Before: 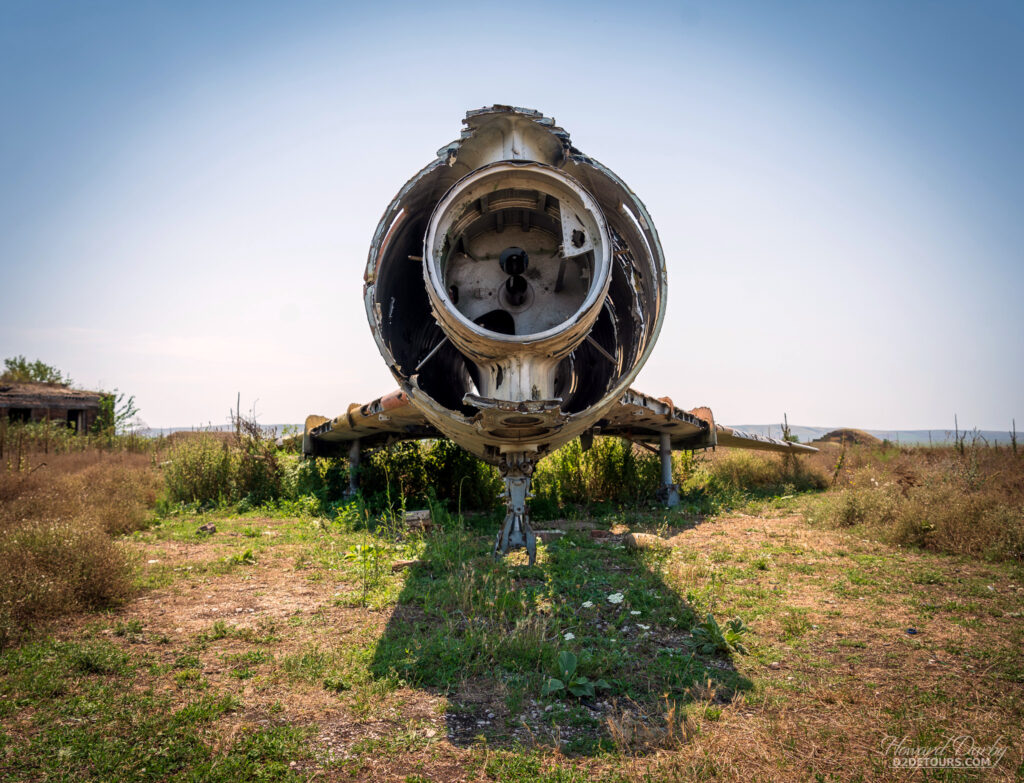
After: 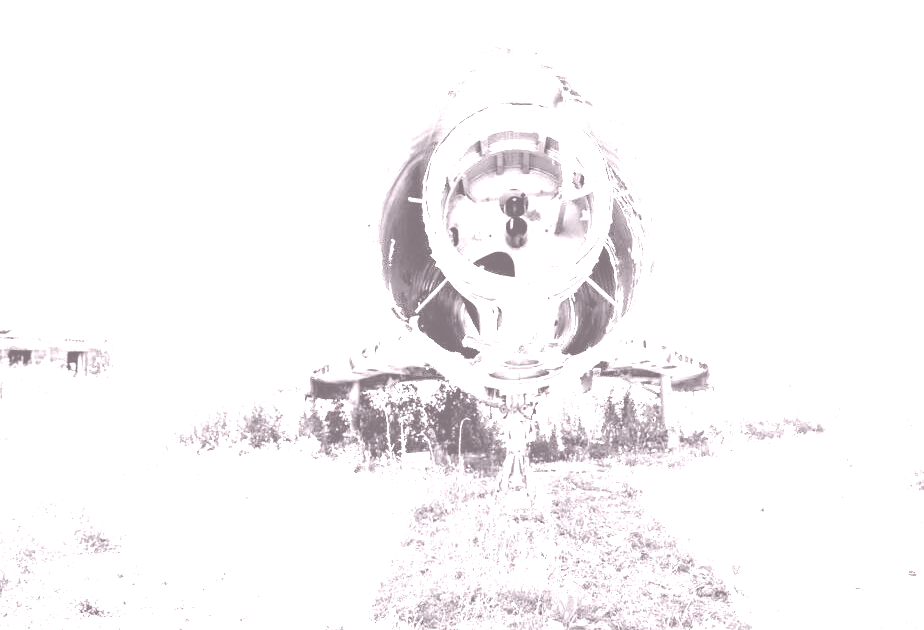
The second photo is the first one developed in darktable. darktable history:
exposure: black level correction 0, exposure 0.5 EV, compensate exposure bias true, compensate highlight preservation false
white balance: red 4.26, blue 1.802
colorize: hue 25.2°, saturation 83%, source mix 82%, lightness 79%, version 1
crop: top 7.49%, right 9.717%, bottom 11.943%
